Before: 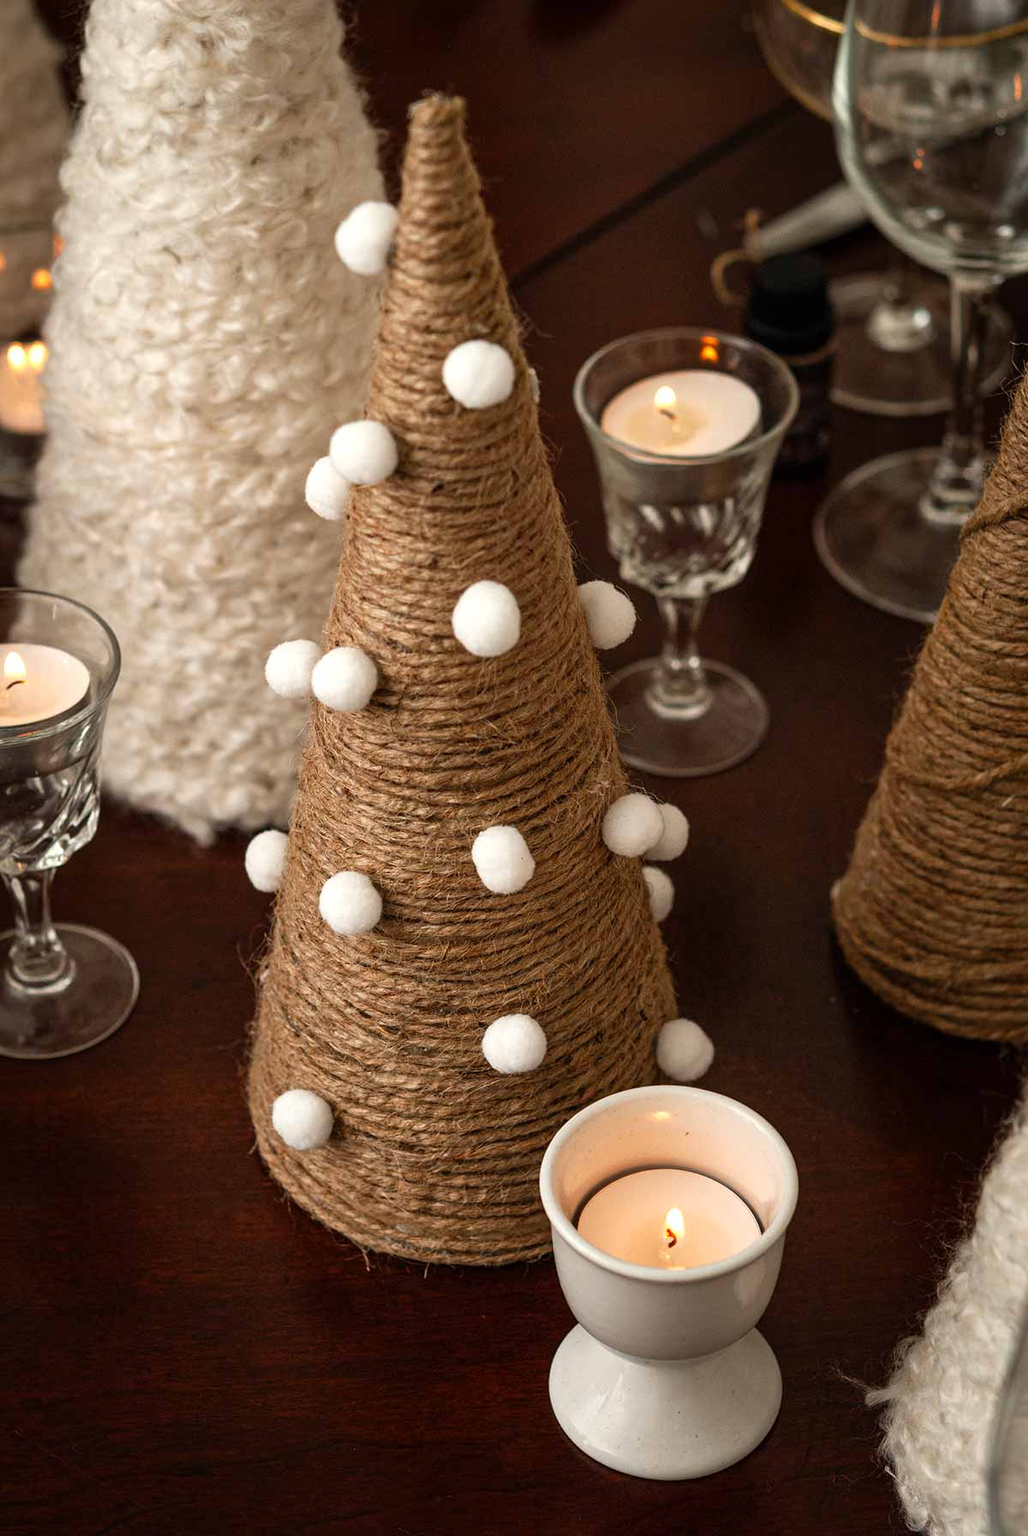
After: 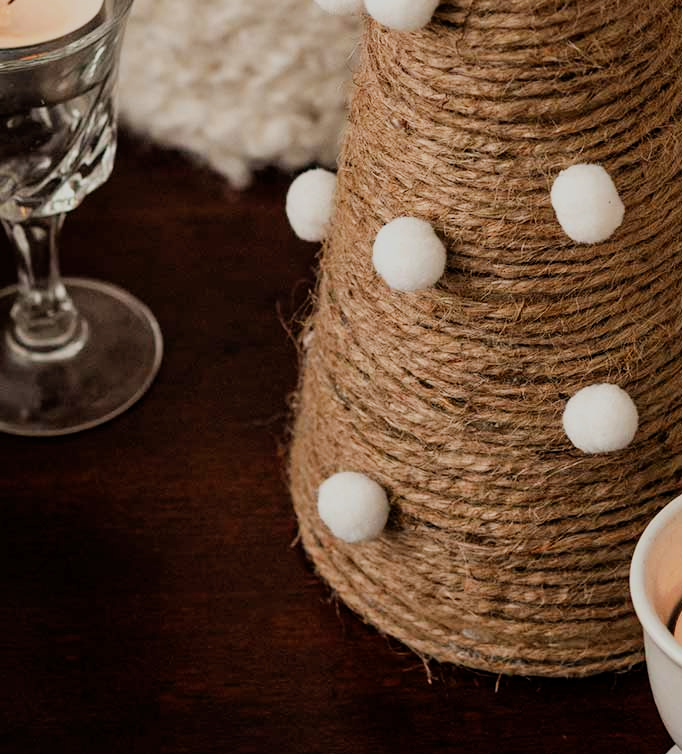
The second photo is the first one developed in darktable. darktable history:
crop: top 44.624%, right 43.137%, bottom 13.323%
filmic rgb: black relative exposure -7.43 EV, white relative exposure 4.89 EV, threshold 2.99 EV, hardness 3.4, enable highlight reconstruction true
